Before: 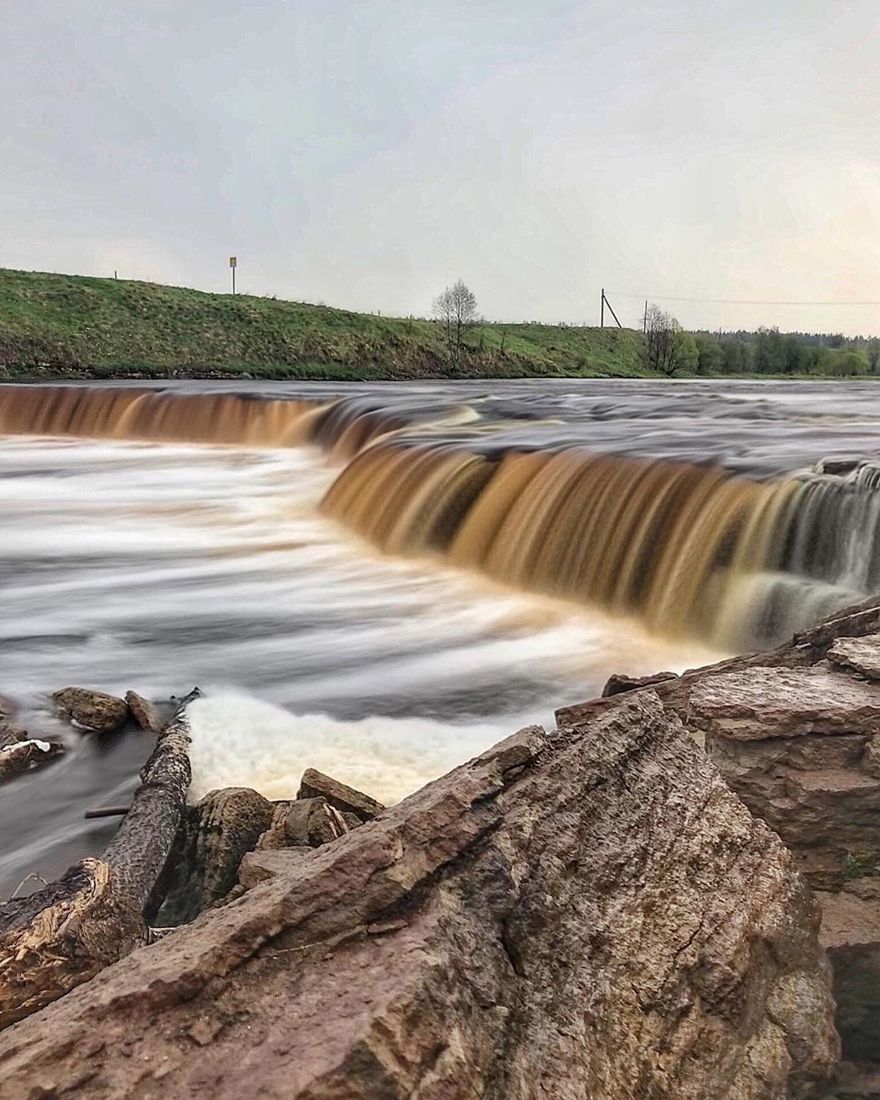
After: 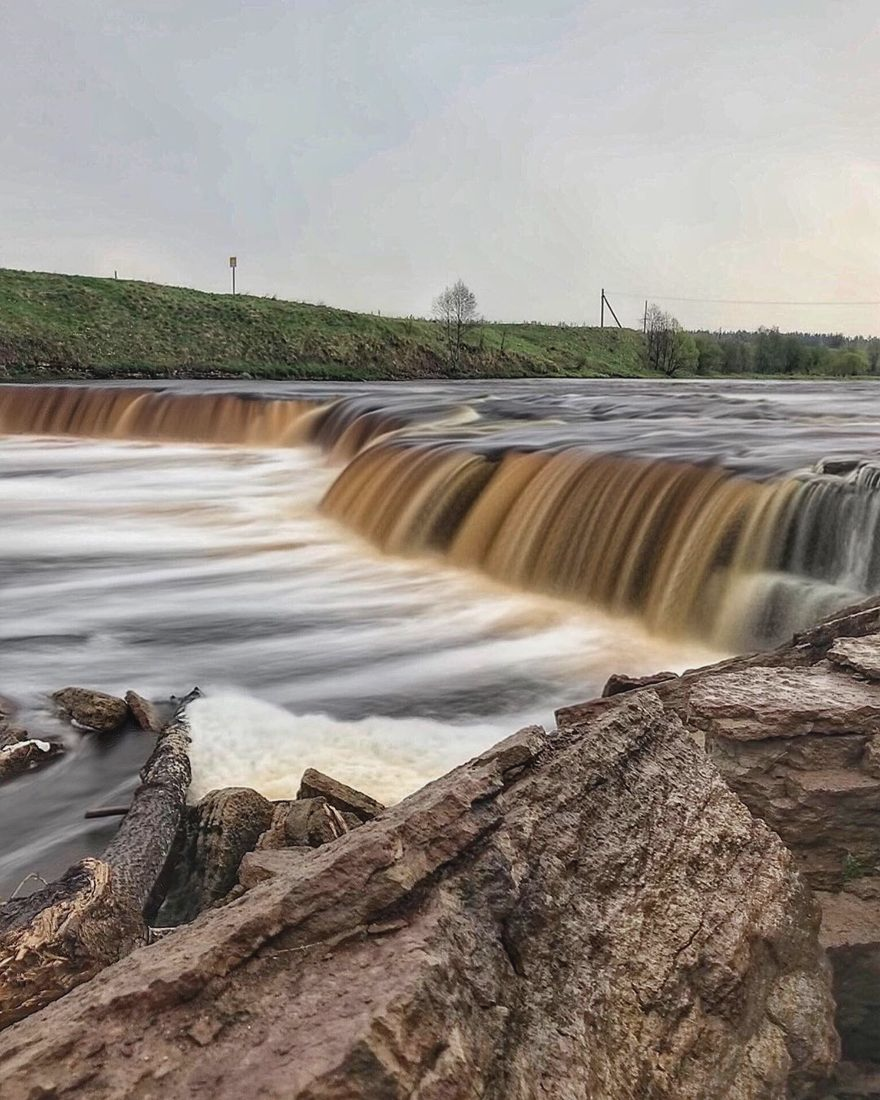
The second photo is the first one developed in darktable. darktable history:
contrast brightness saturation: contrast -0.08, brightness -0.04, saturation -0.11
